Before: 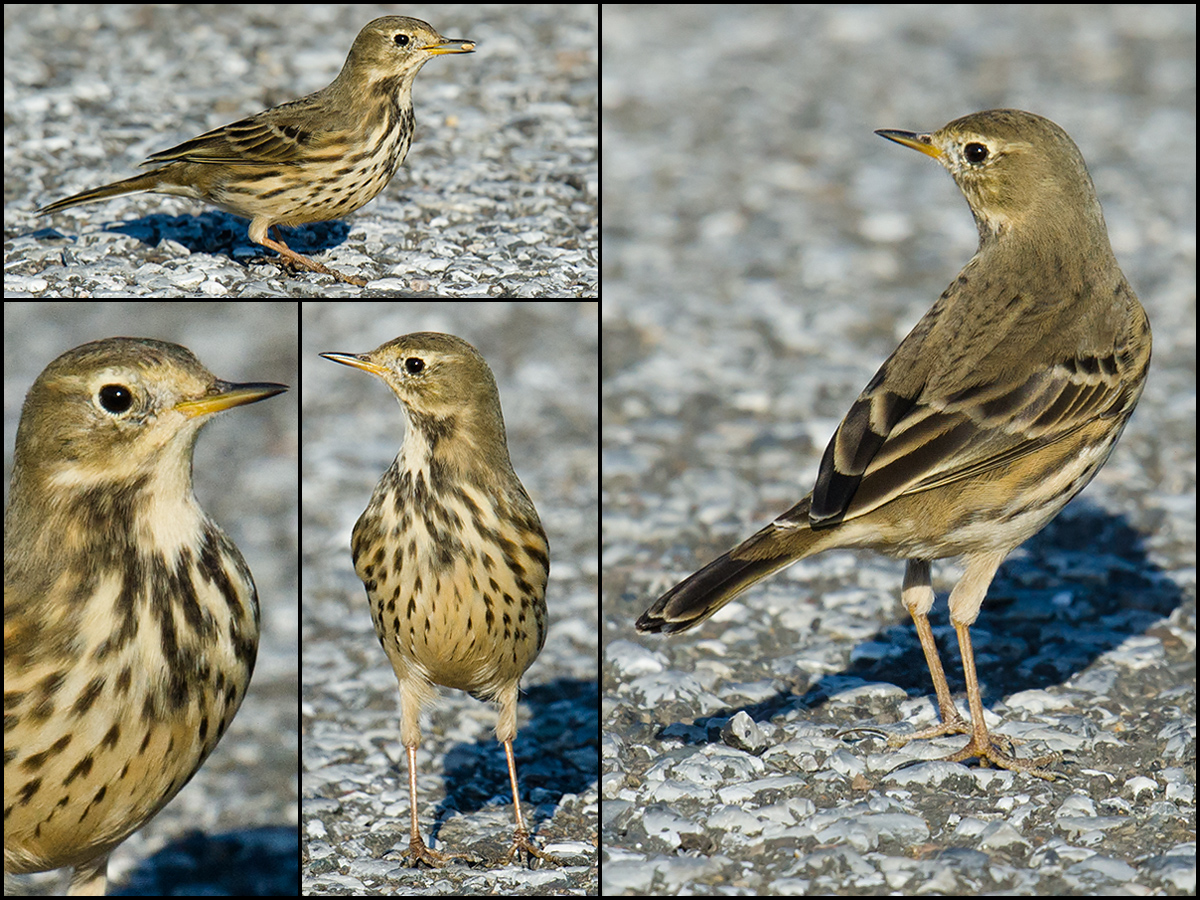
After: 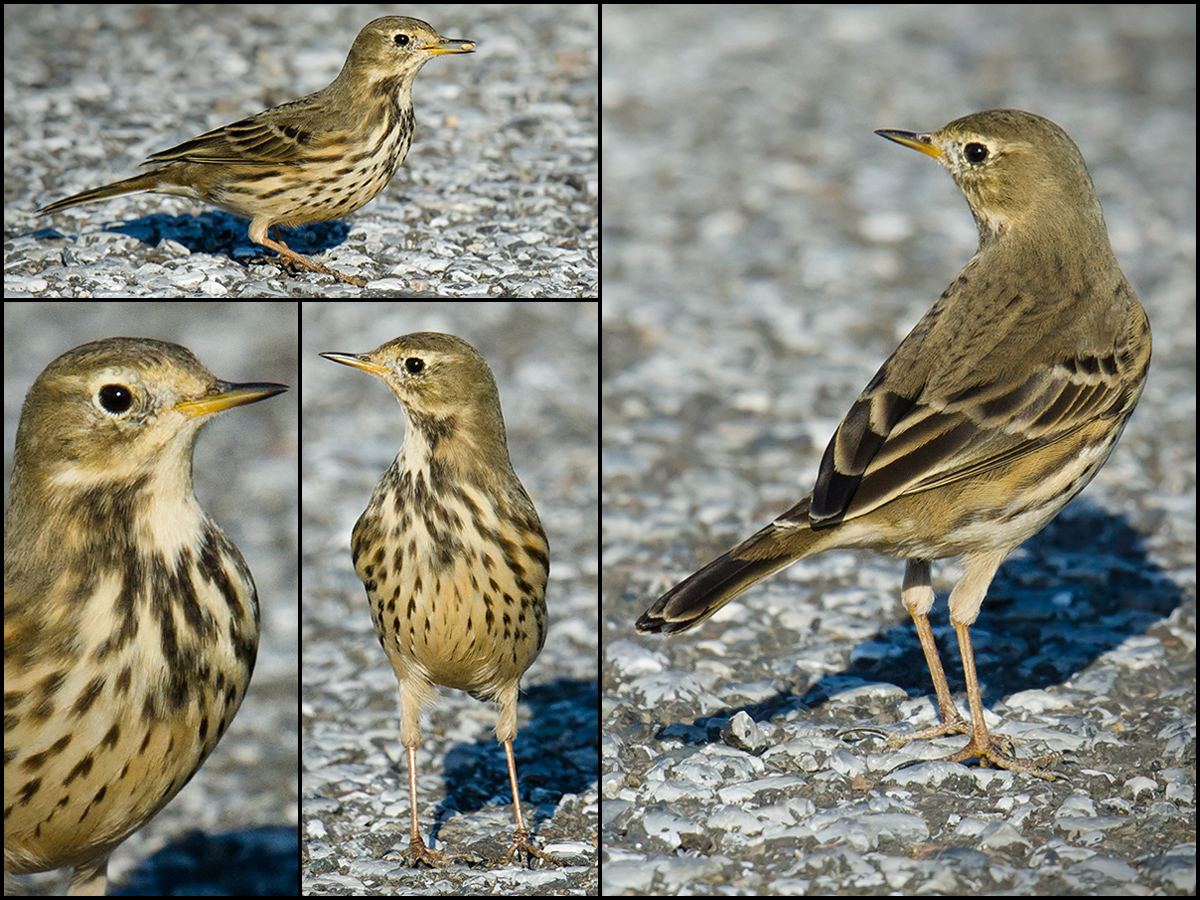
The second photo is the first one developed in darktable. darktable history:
vignetting: fall-off start 89.29%, fall-off radius 44.23%, saturation 0.001, width/height ratio 1.153, unbound false
